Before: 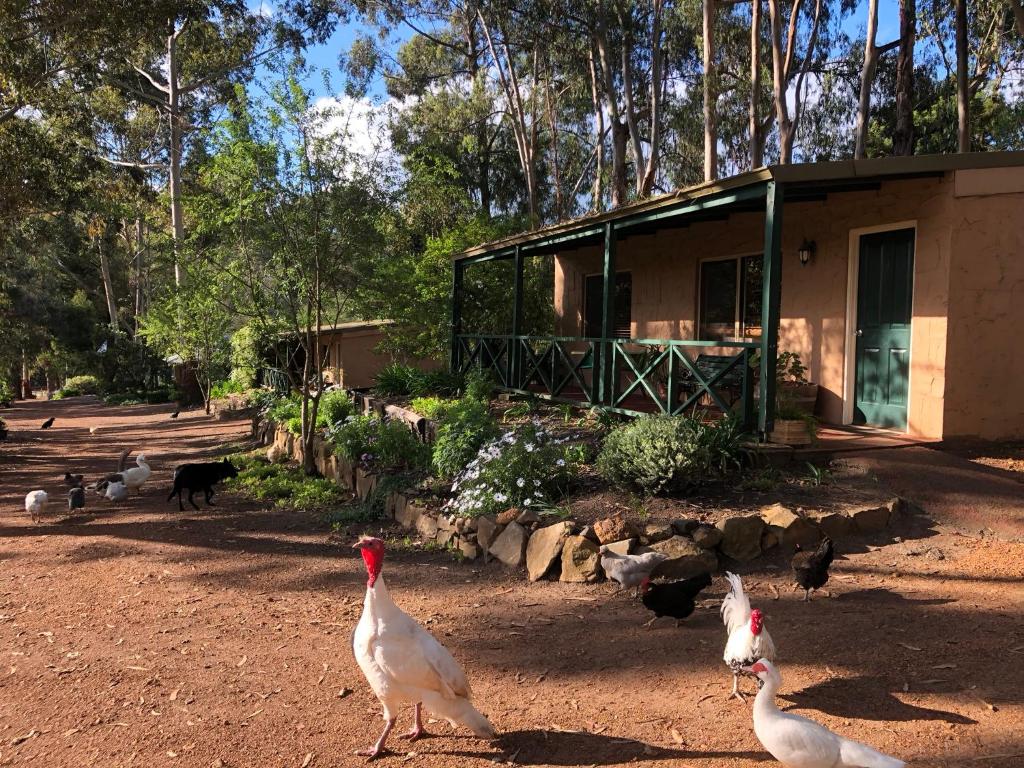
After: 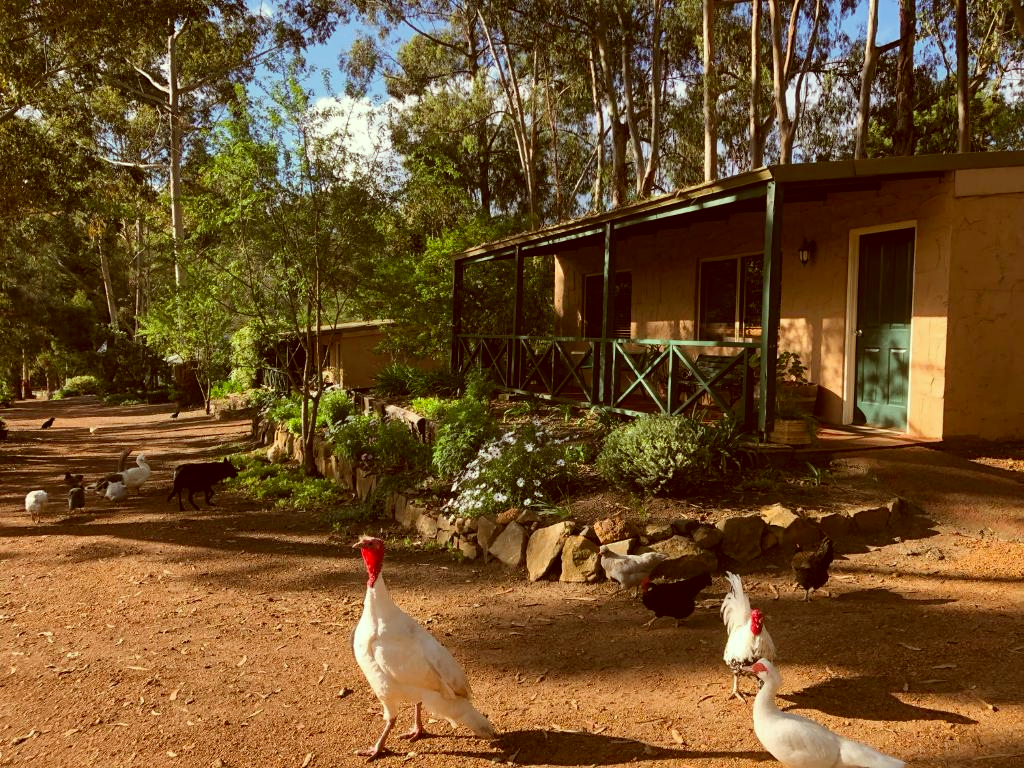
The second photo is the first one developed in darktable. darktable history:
color correction: highlights a* -6.27, highlights b* 9.17, shadows a* 10.29, shadows b* 23.38
